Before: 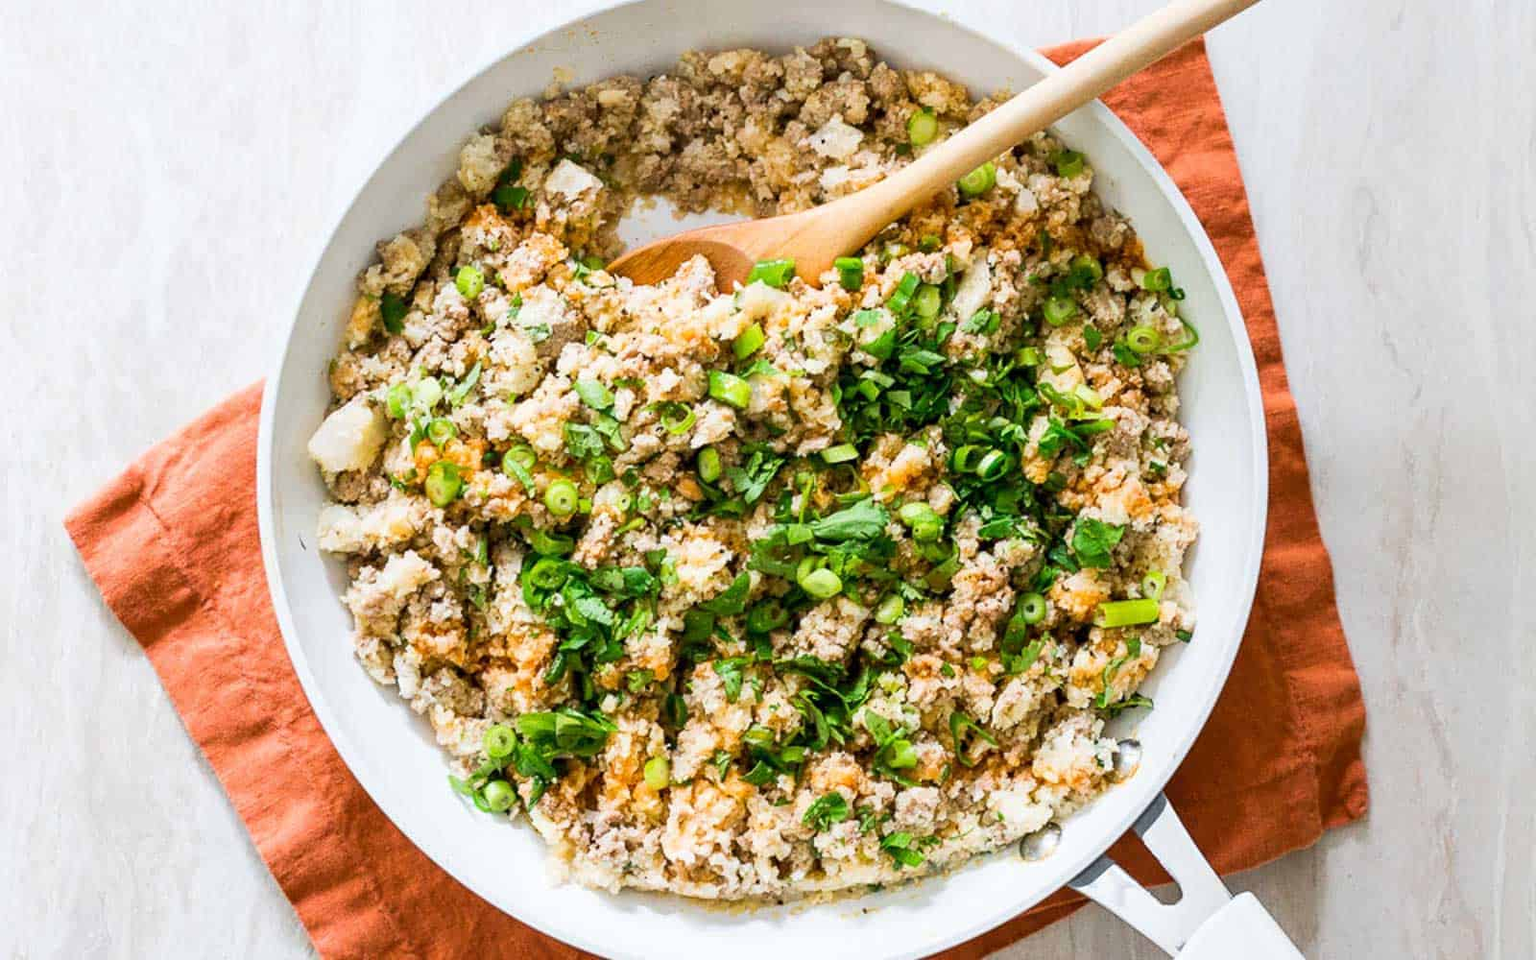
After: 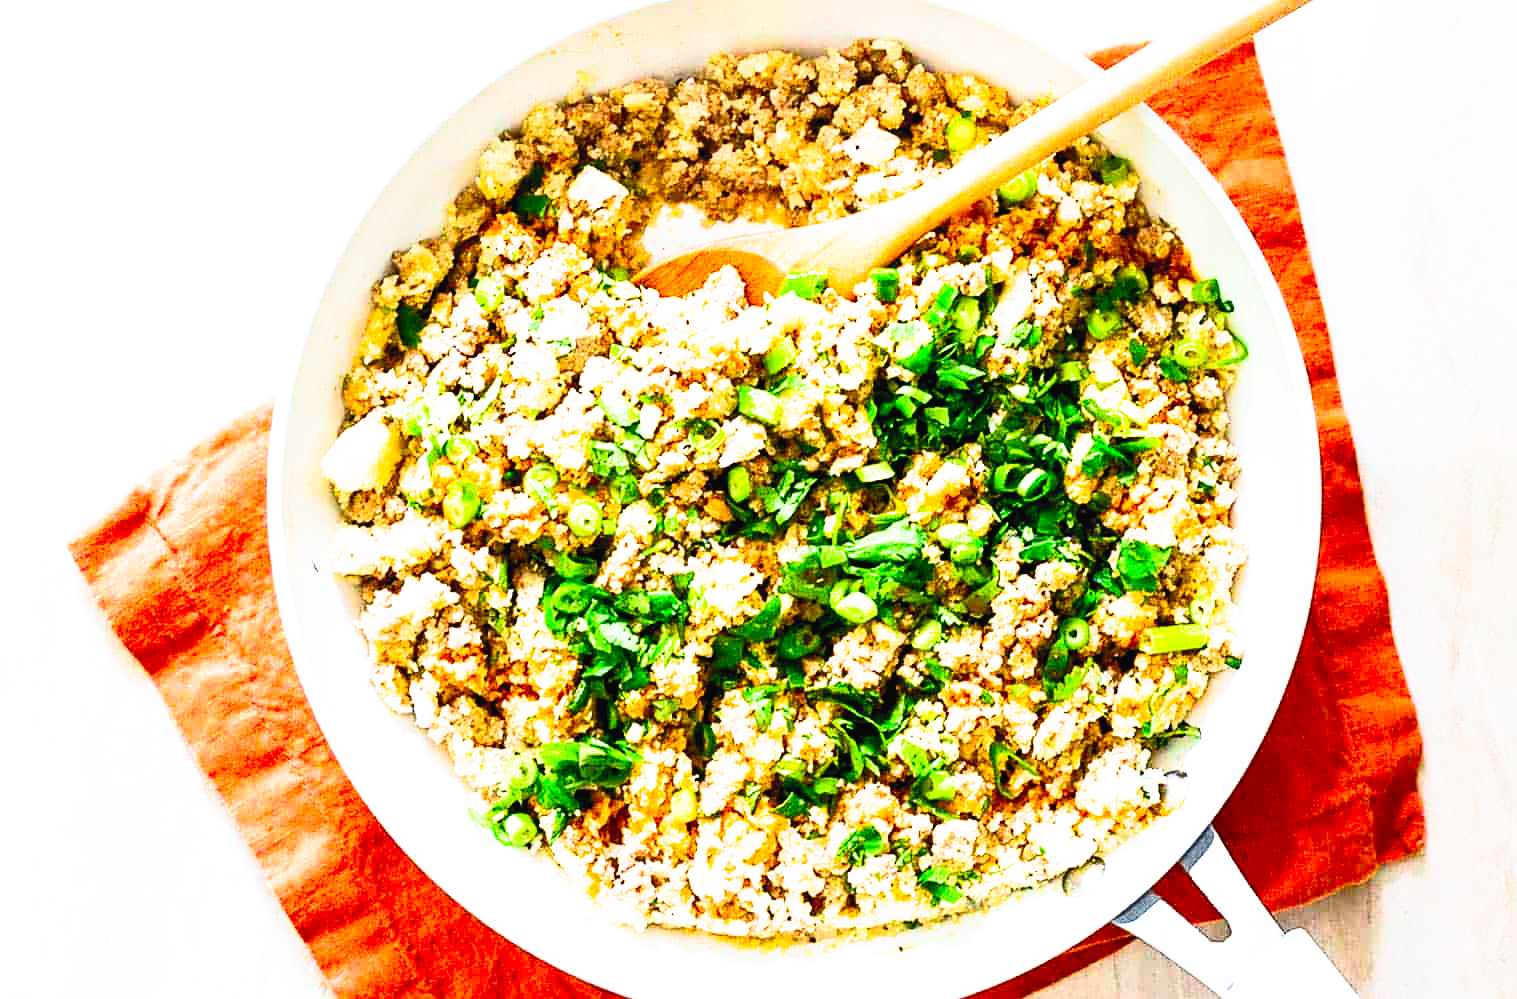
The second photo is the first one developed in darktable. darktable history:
contrast brightness saturation: contrast 0.43, brightness 0.56, saturation -0.19
color correction: saturation 2.15
filmic rgb: black relative exposure -8.2 EV, white relative exposure 2.2 EV, threshold 3 EV, hardness 7.11, latitude 75%, contrast 1.325, highlights saturation mix -2%, shadows ↔ highlights balance 30%, preserve chrominance no, color science v5 (2021), contrast in shadows safe, contrast in highlights safe, enable highlight reconstruction true
crop and rotate: right 5.167%
sharpen: radius 1.864, amount 0.398, threshold 1.271
